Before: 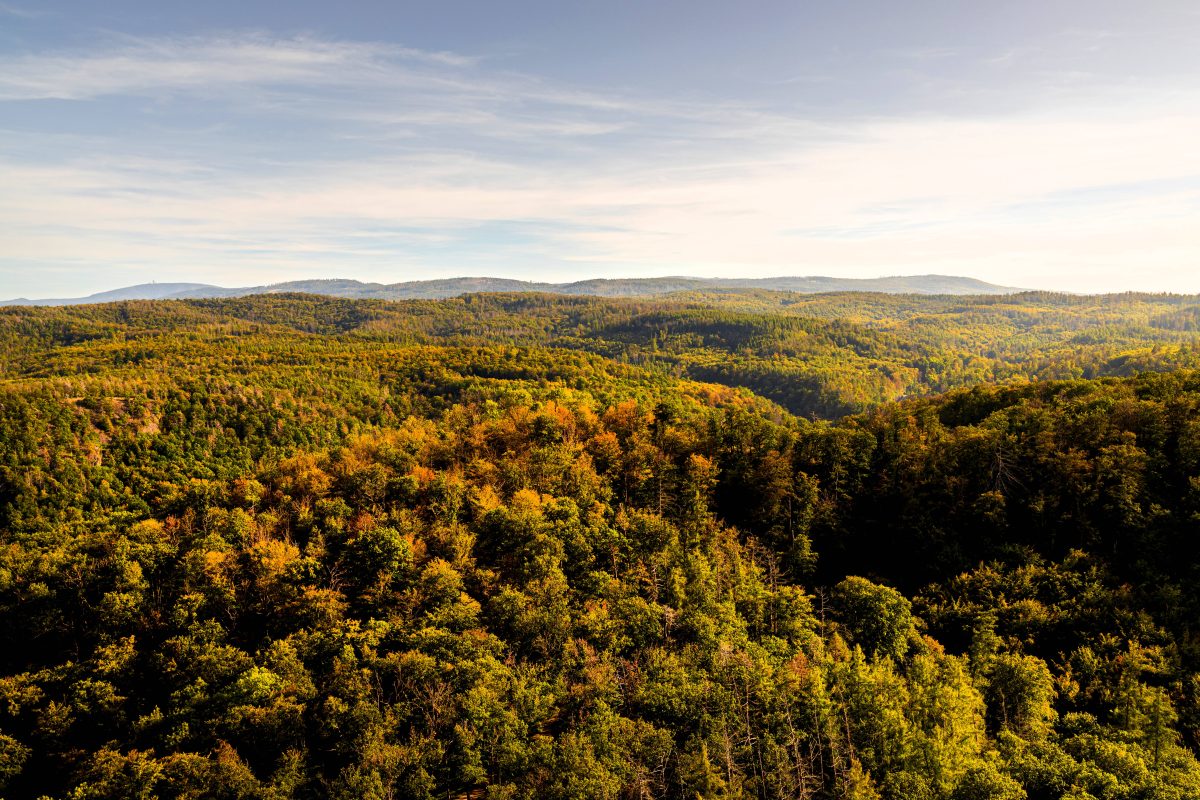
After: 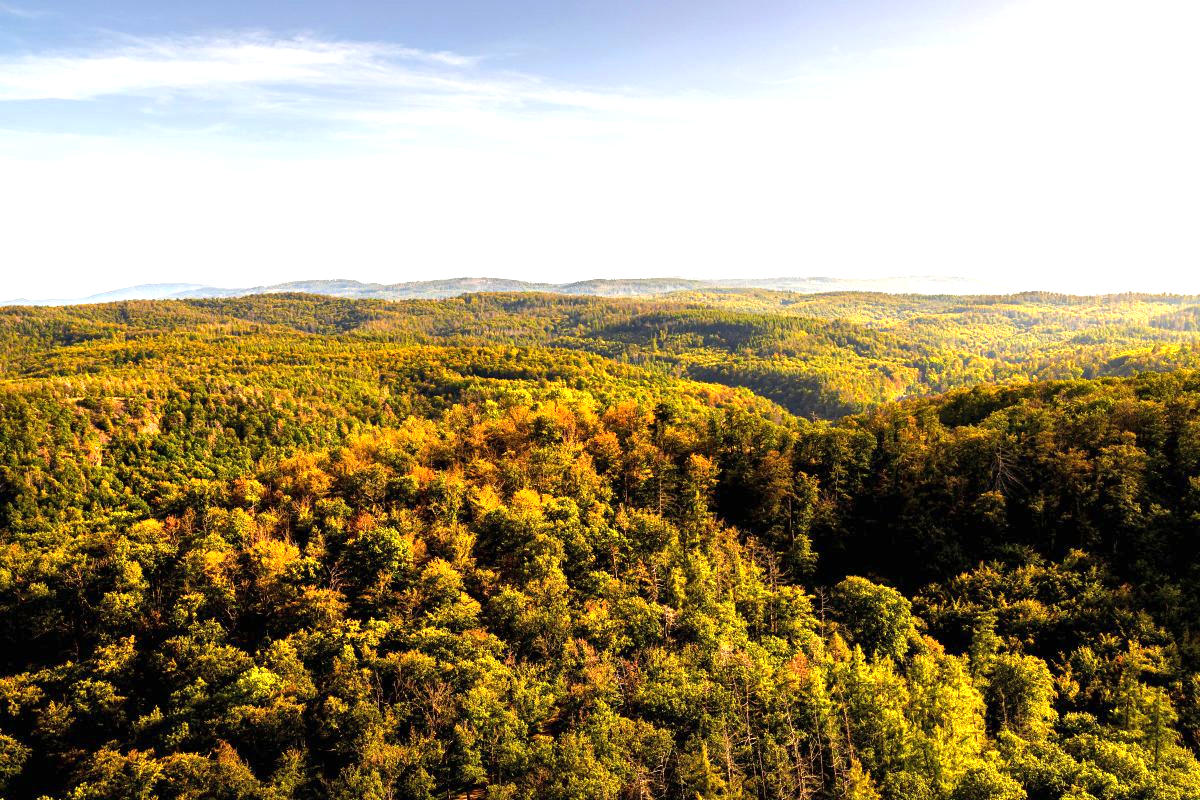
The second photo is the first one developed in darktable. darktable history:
exposure: exposure 1 EV, compensate highlight preservation false
shadows and highlights: shadows 25.97, highlights -25.75
haze removal: compatibility mode true, adaptive false
